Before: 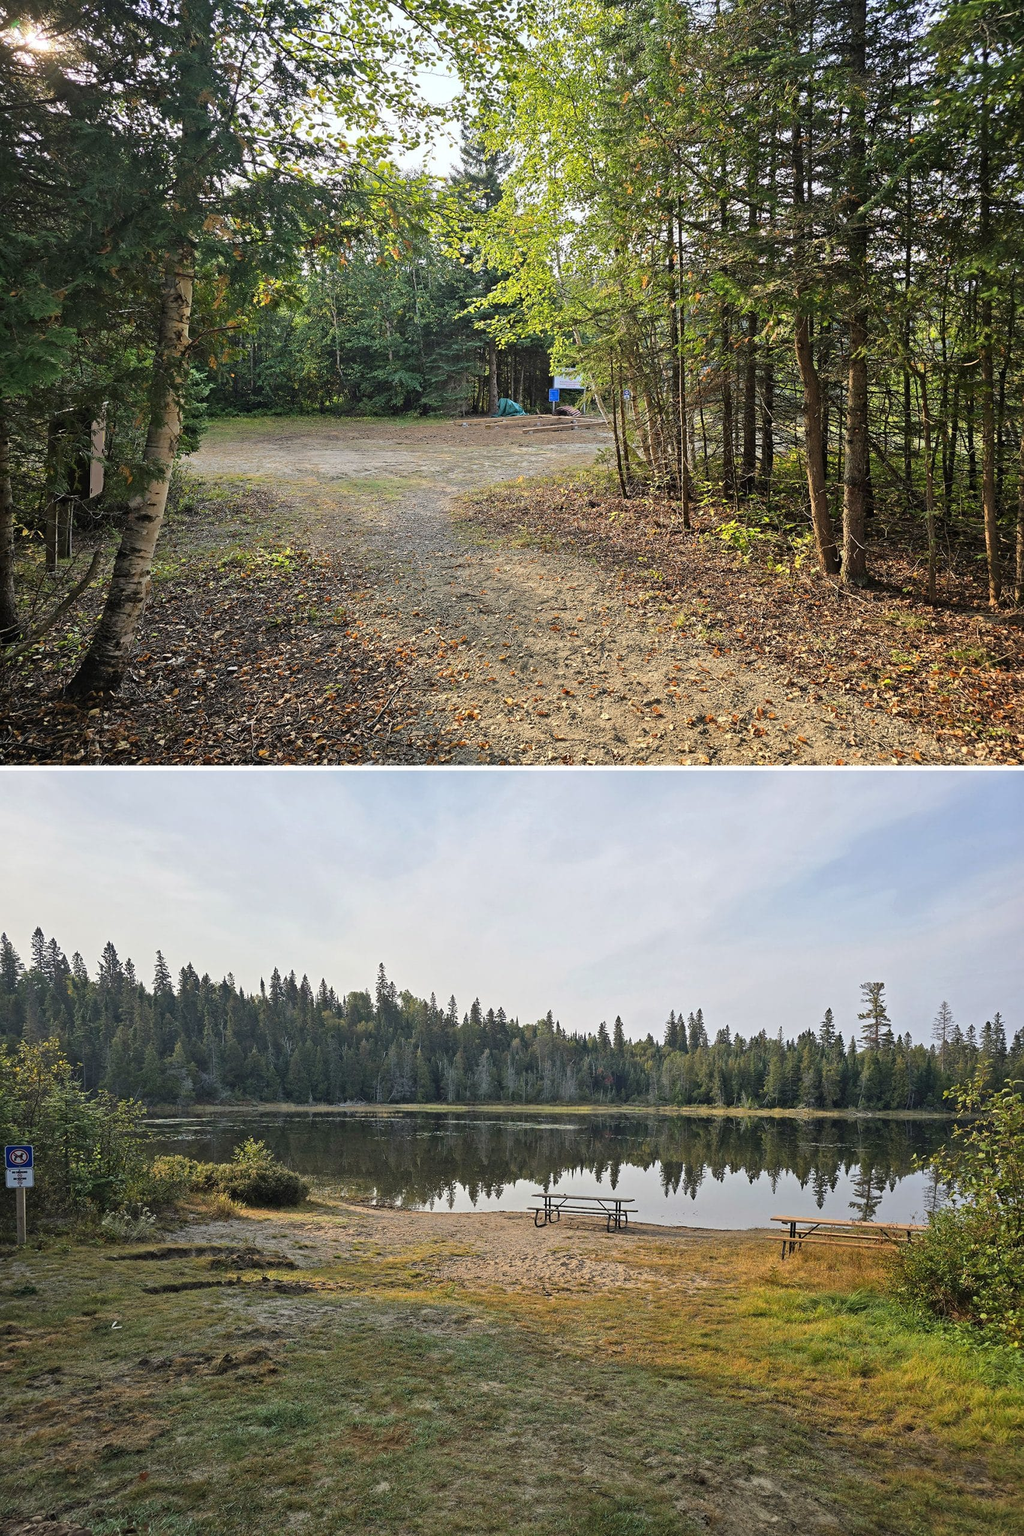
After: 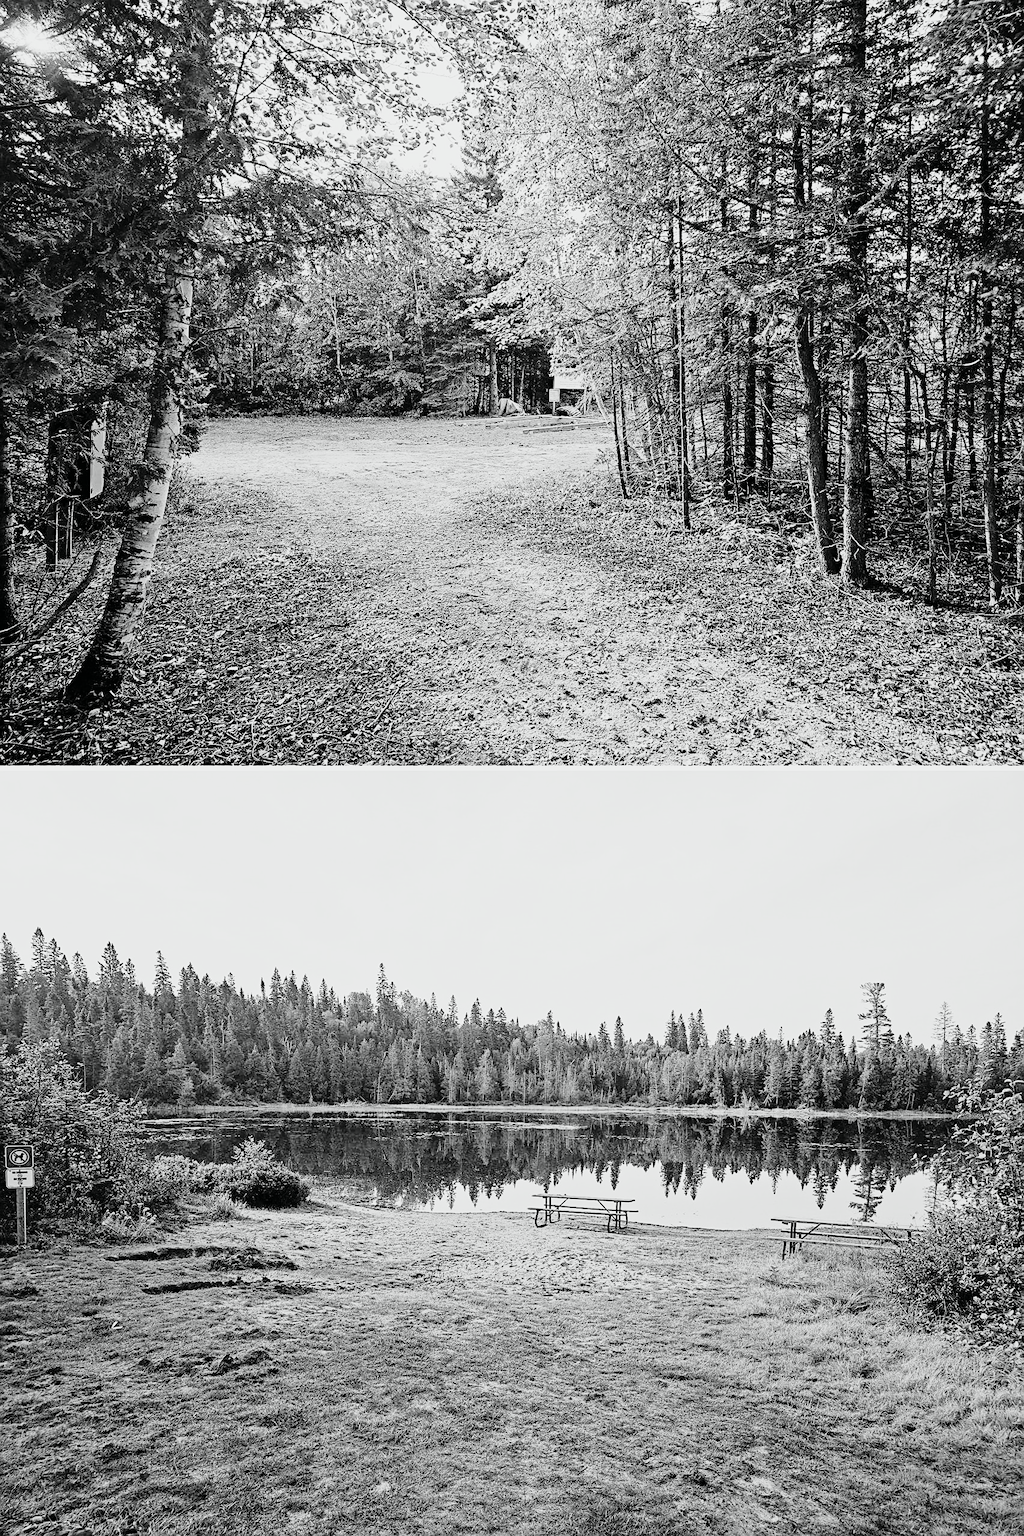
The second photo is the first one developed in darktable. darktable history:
exposure: exposure 0.671 EV, compensate exposure bias true, compensate highlight preservation false
sharpen: on, module defaults
color calibration: output gray [0.18, 0.41, 0.41, 0], illuminant as shot in camera, x 0.358, y 0.373, temperature 4628.91 K, gamut compression 1.68
tone curve: curves: ch0 [(0, 0) (0.049, 0.01) (0.154, 0.081) (0.491, 0.519) (0.748, 0.765) (1, 0.919)]; ch1 [(0, 0) (0.172, 0.123) (0.317, 0.272) (0.401, 0.422) (0.499, 0.497) (0.531, 0.54) (0.615, 0.603) (0.741, 0.783) (1, 1)]; ch2 [(0, 0) (0.411, 0.424) (0.483, 0.478) (0.544, 0.56) (0.686, 0.638) (1, 1)], color space Lab, independent channels, preserve colors none
base curve: curves: ch0 [(0, 0) (0.04, 0.03) (0.133, 0.232) (0.448, 0.748) (0.843, 0.968) (1, 1)], preserve colors none
